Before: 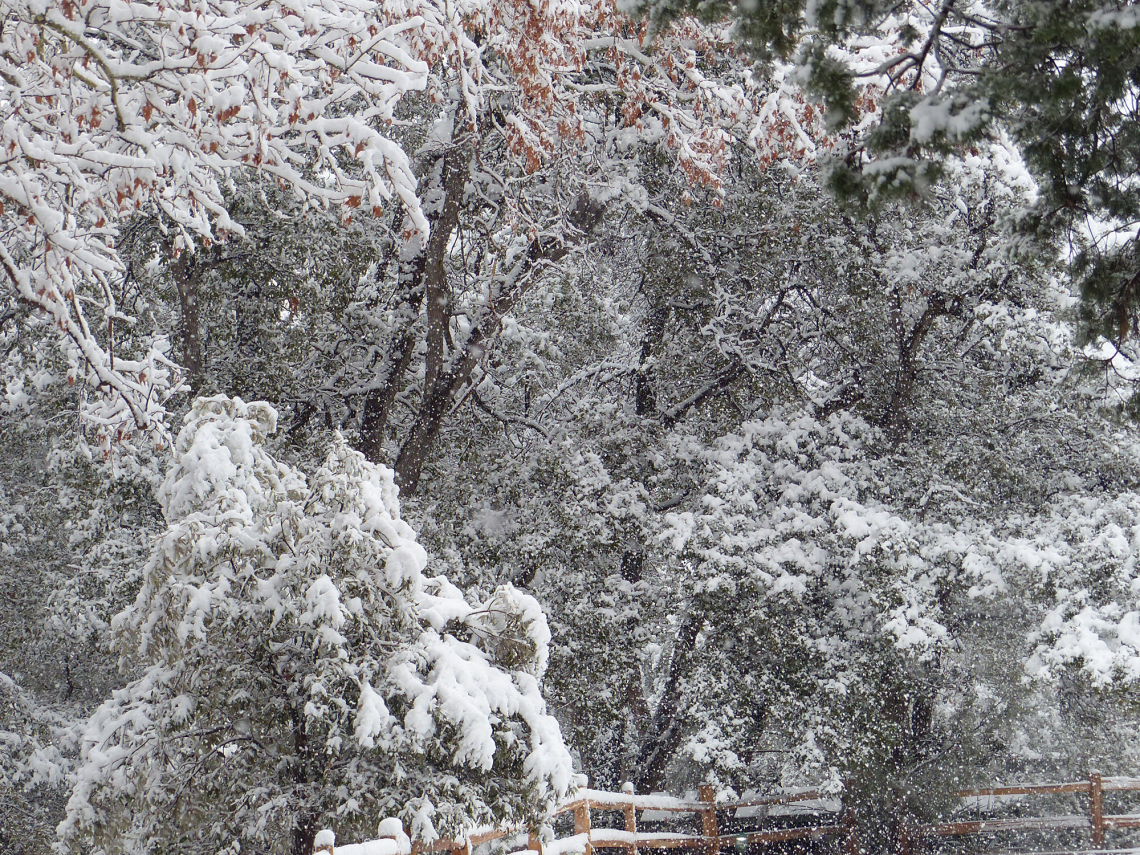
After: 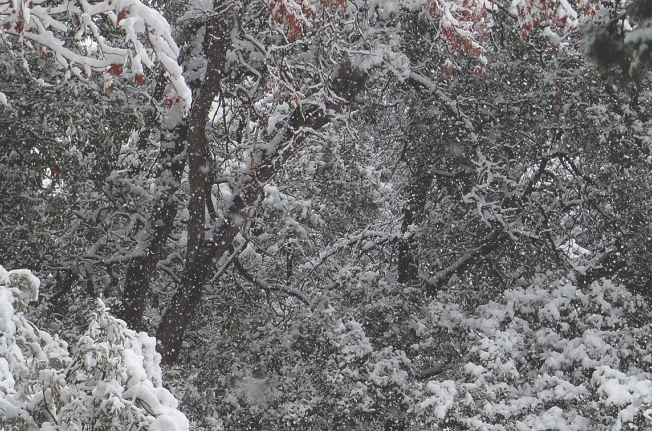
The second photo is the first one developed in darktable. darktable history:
crop: left 20.932%, top 15.471%, right 21.848%, bottom 34.081%
rgb curve: curves: ch0 [(0, 0.186) (0.314, 0.284) (0.775, 0.708) (1, 1)], compensate middle gray true, preserve colors none
color contrast: blue-yellow contrast 0.7
